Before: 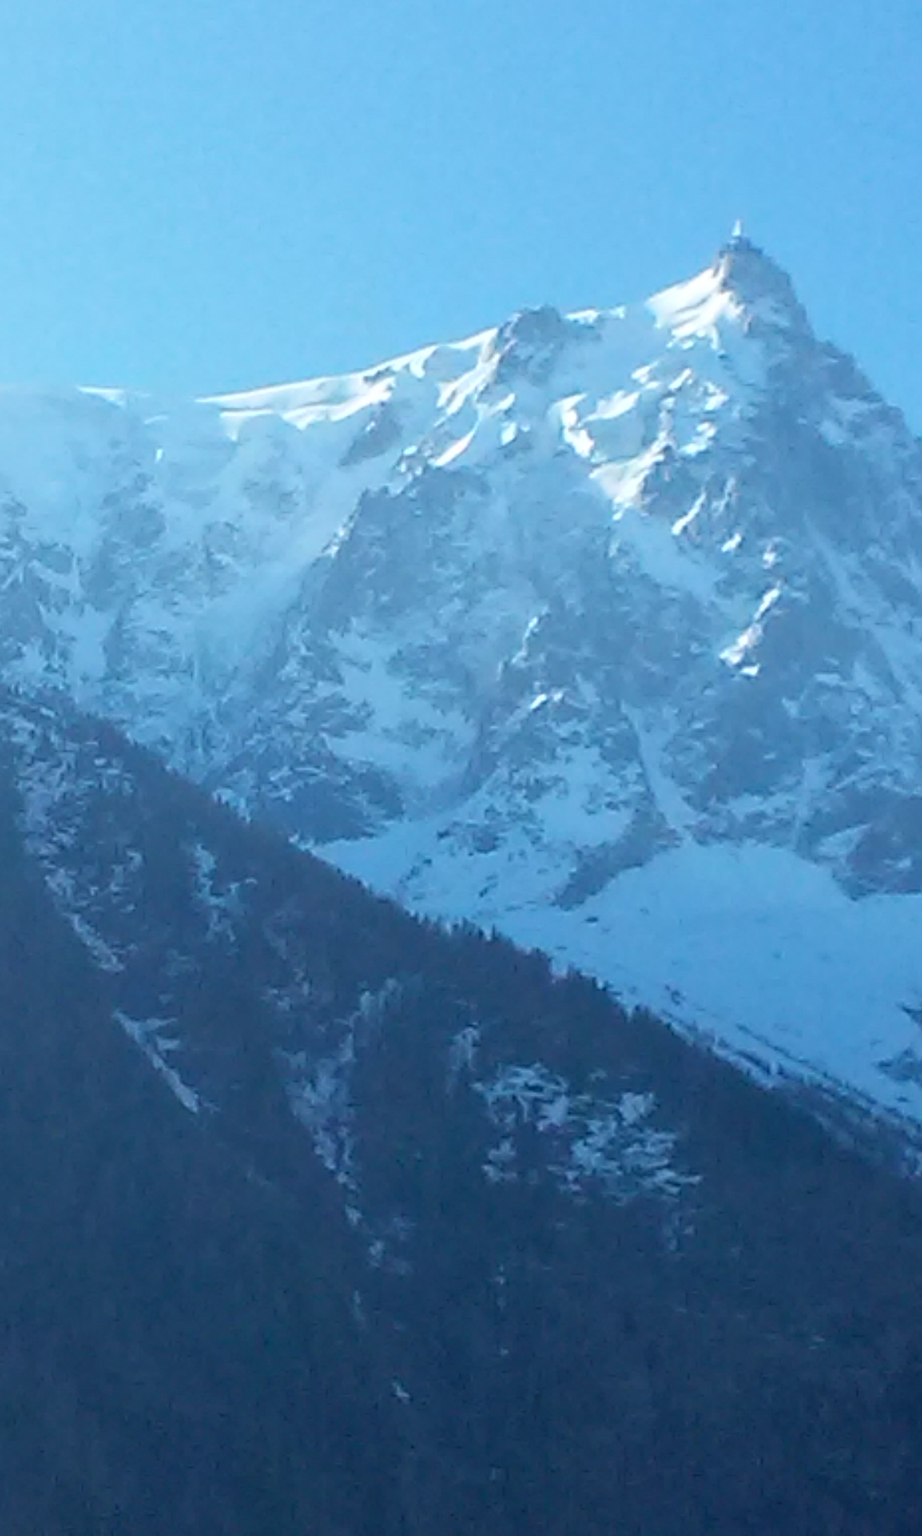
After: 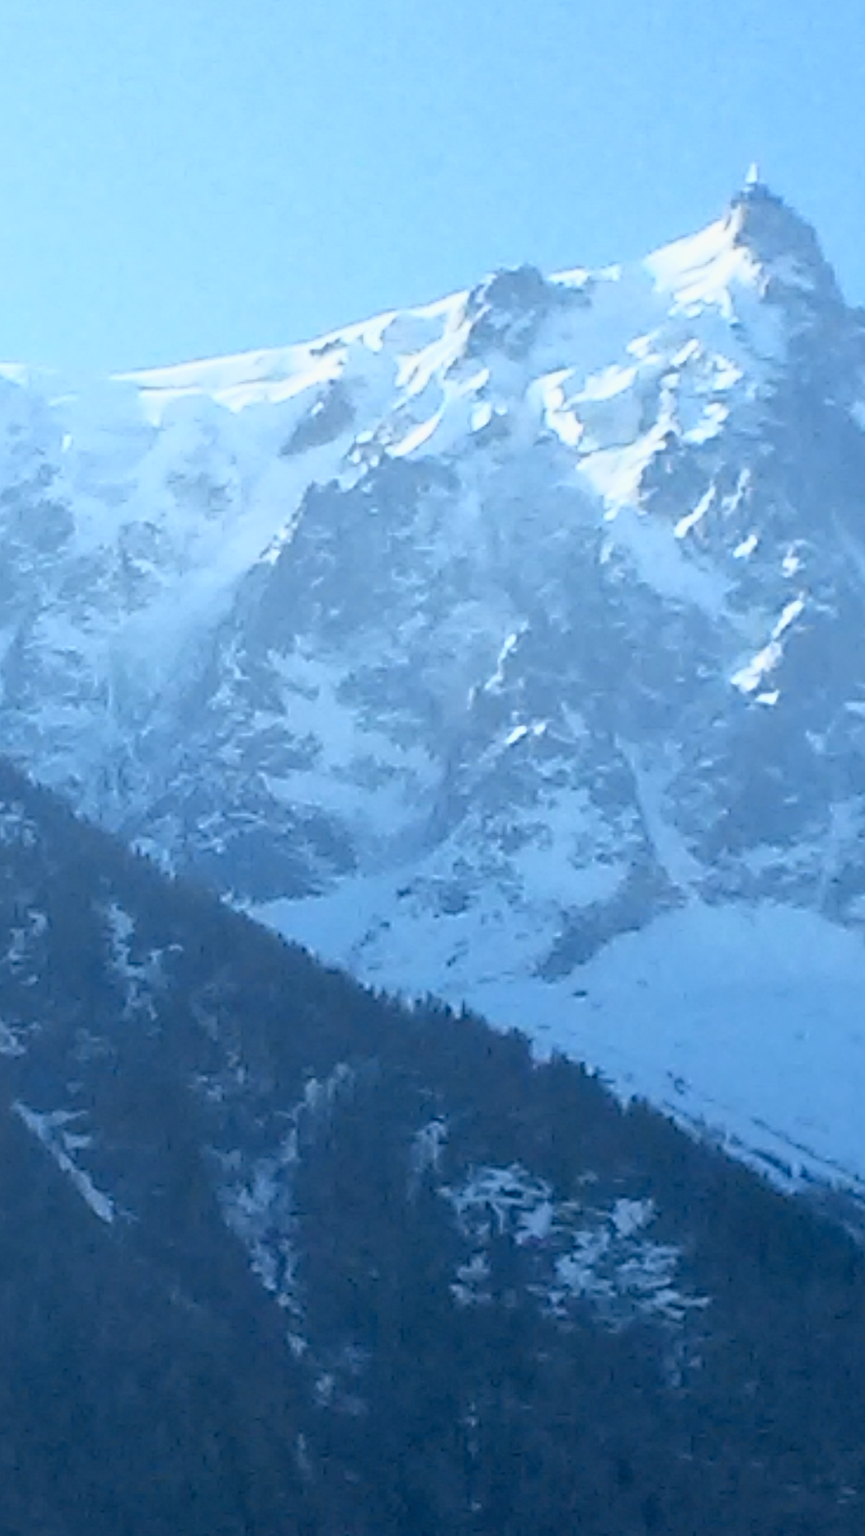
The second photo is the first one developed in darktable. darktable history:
crop: left 11.225%, top 5.381%, right 9.565%, bottom 10.314%
tone curve: curves: ch0 [(0, 0) (0.105, 0.068) (0.195, 0.162) (0.283, 0.283) (0.384, 0.404) (0.485, 0.531) (0.638, 0.681) (0.795, 0.879) (1, 0.977)]; ch1 [(0, 0) (0.161, 0.092) (0.35, 0.33) (0.379, 0.401) (0.456, 0.469) (0.504, 0.5) (0.512, 0.514) (0.58, 0.597) (0.635, 0.646) (1, 1)]; ch2 [(0, 0) (0.371, 0.362) (0.437, 0.437) (0.5, 0.5) (0.53, 0.523) (0.56, 0.58) (0.622, 0.606) (1, 1)], color space Lab, independent channels, preserve colors none
